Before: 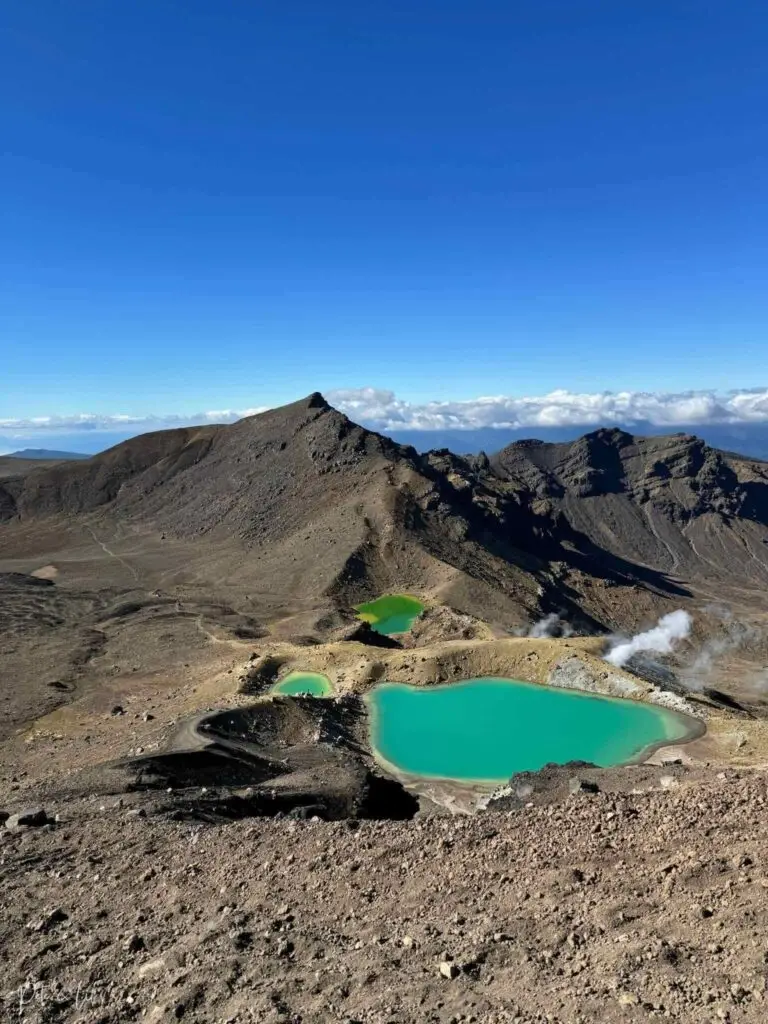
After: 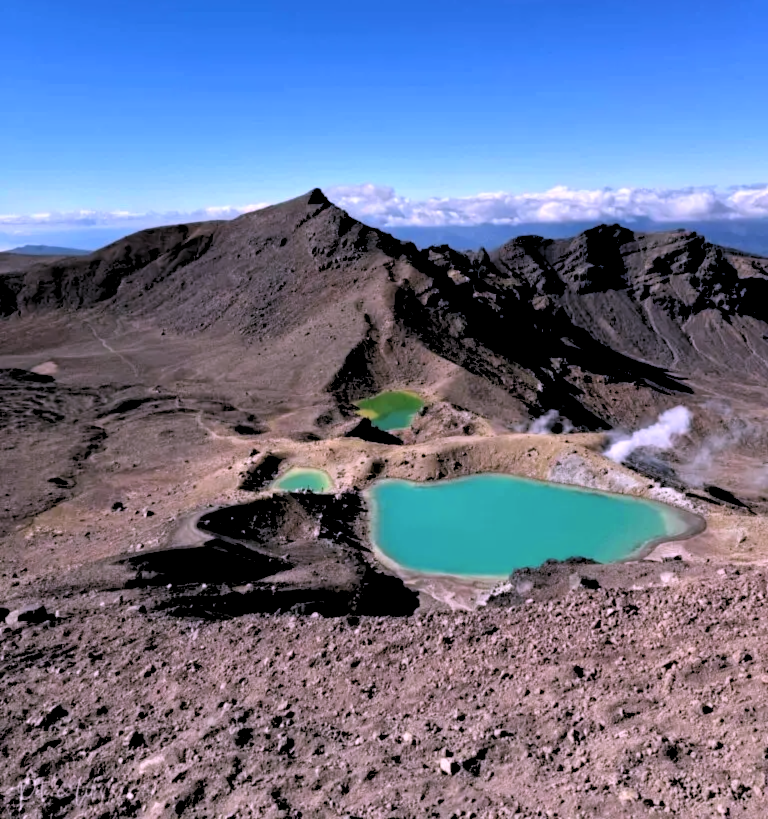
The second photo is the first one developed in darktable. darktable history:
color correction: highlights a* 15.46, highlights b* -20.56
crop and rotate: top 19.998%
rgb levels: levels [[0.029, 0.461, 0.922], [0, 0.5, 1], [0, 0.5, 1]]
lowpass: radius 0.5, unbound 0
